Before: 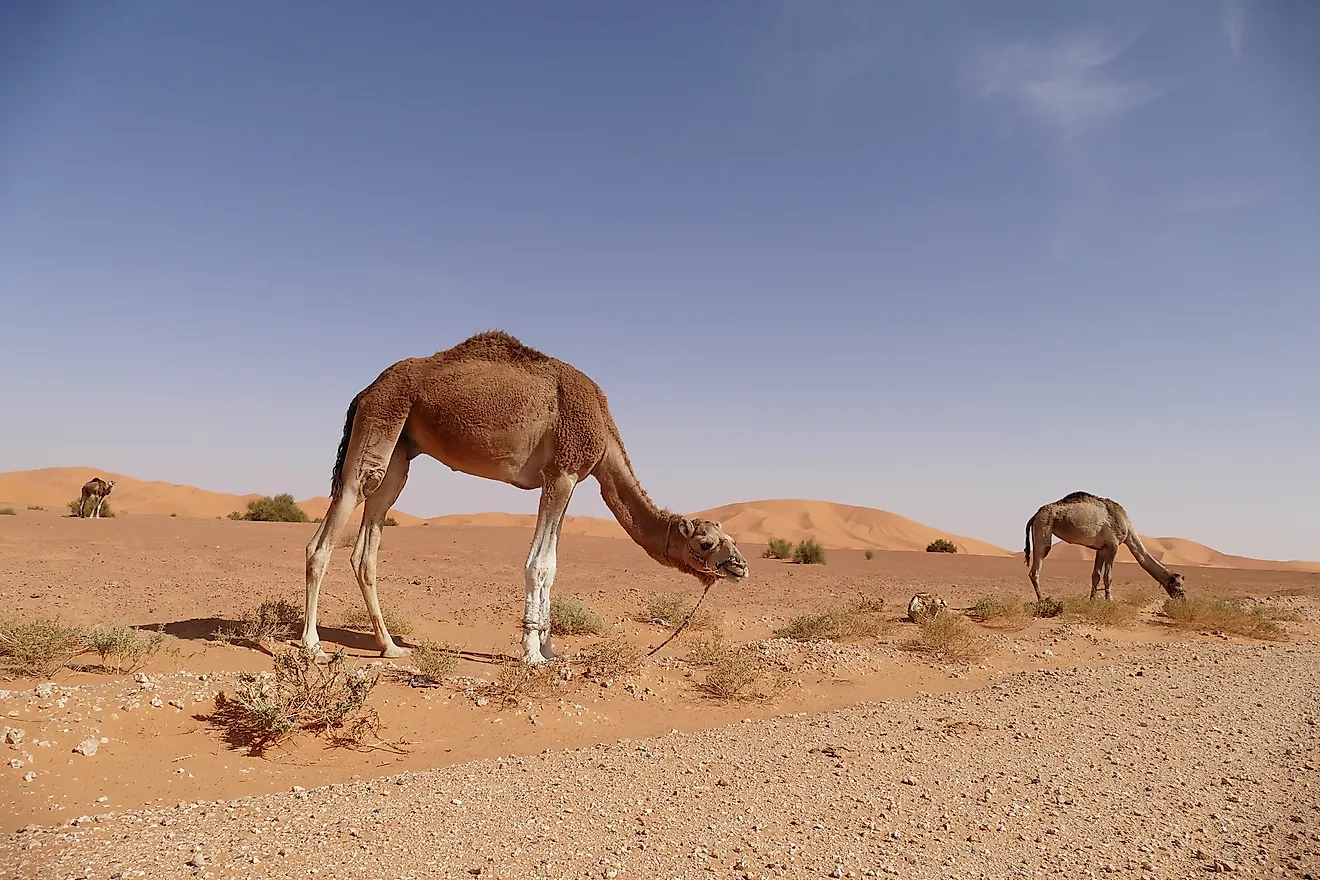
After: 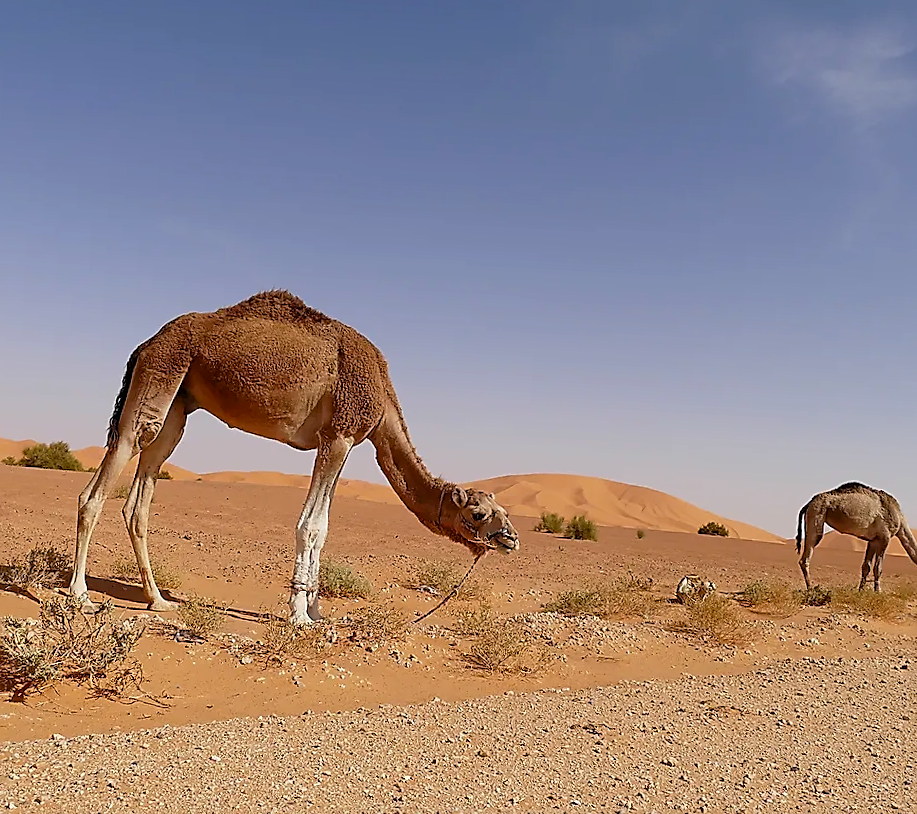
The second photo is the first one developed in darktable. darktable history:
exposure: black level correction 0.002, exposure -0.097 EV, compensate highlight preservation false
crop and rotate: angle -3.08°, left 14.199%, top 0.044%, right 10.789%, bottom 0.058%
sharpen: radius 1.925
color balance rgb: perceptual saturation grading › global saturation 17.932%
